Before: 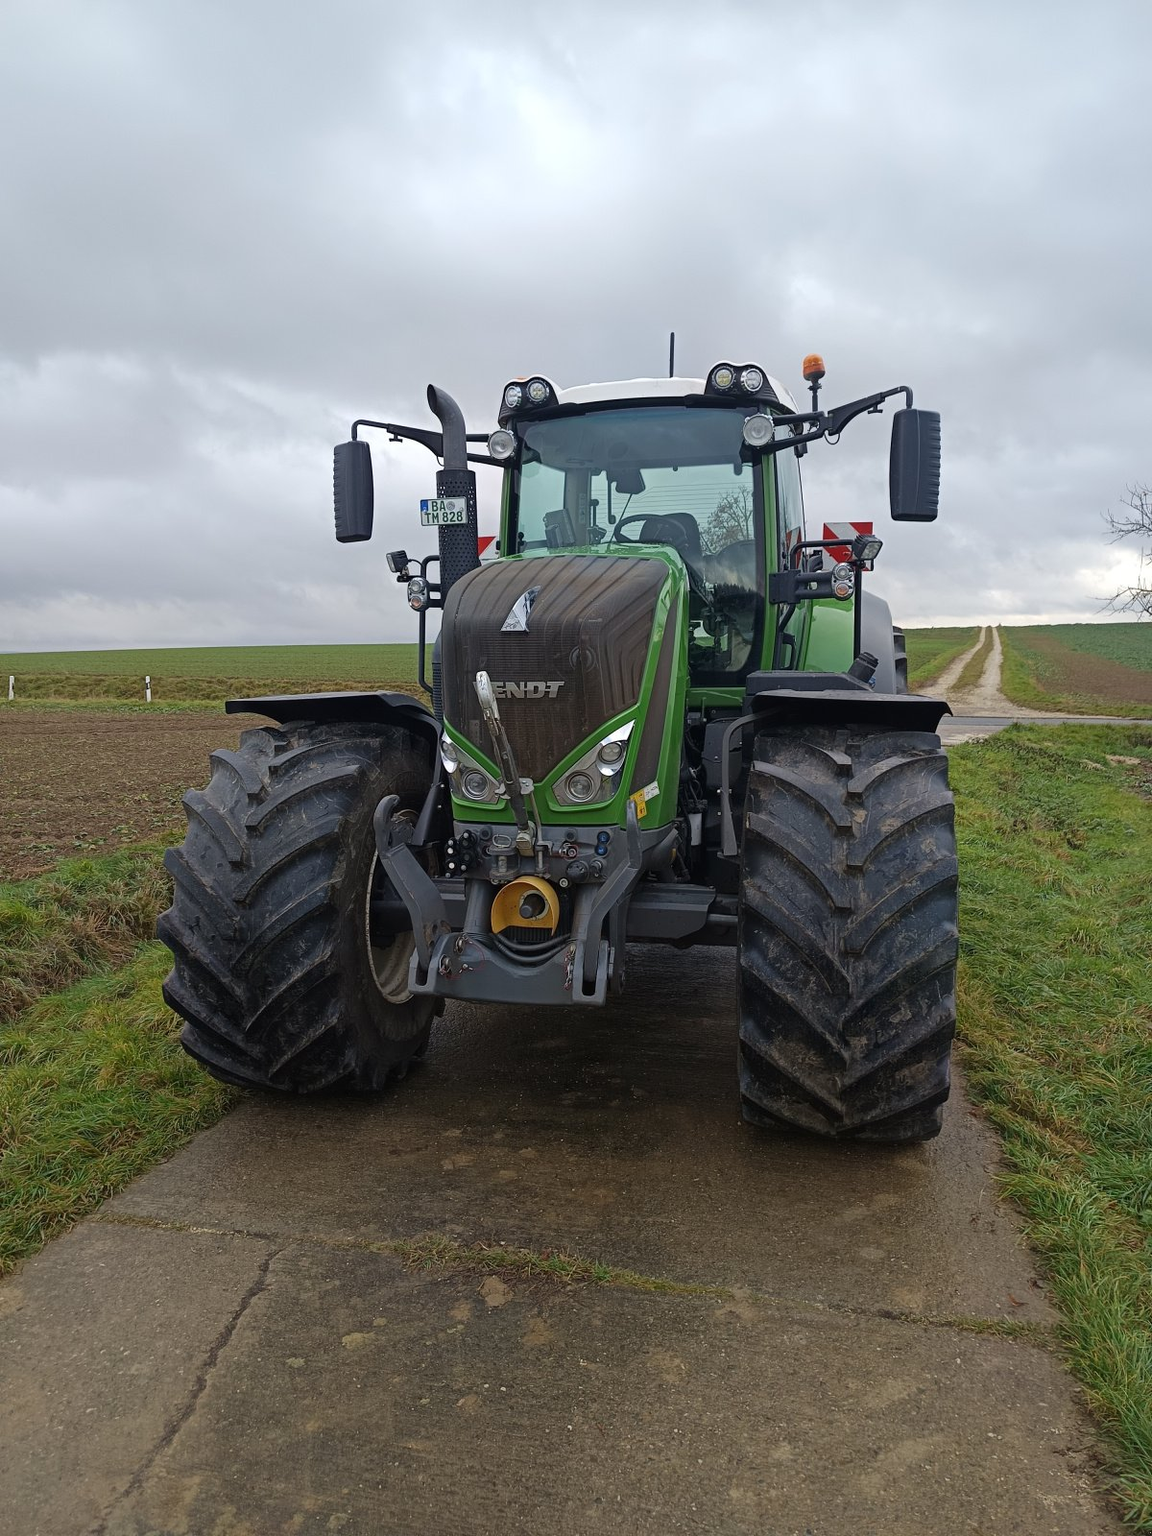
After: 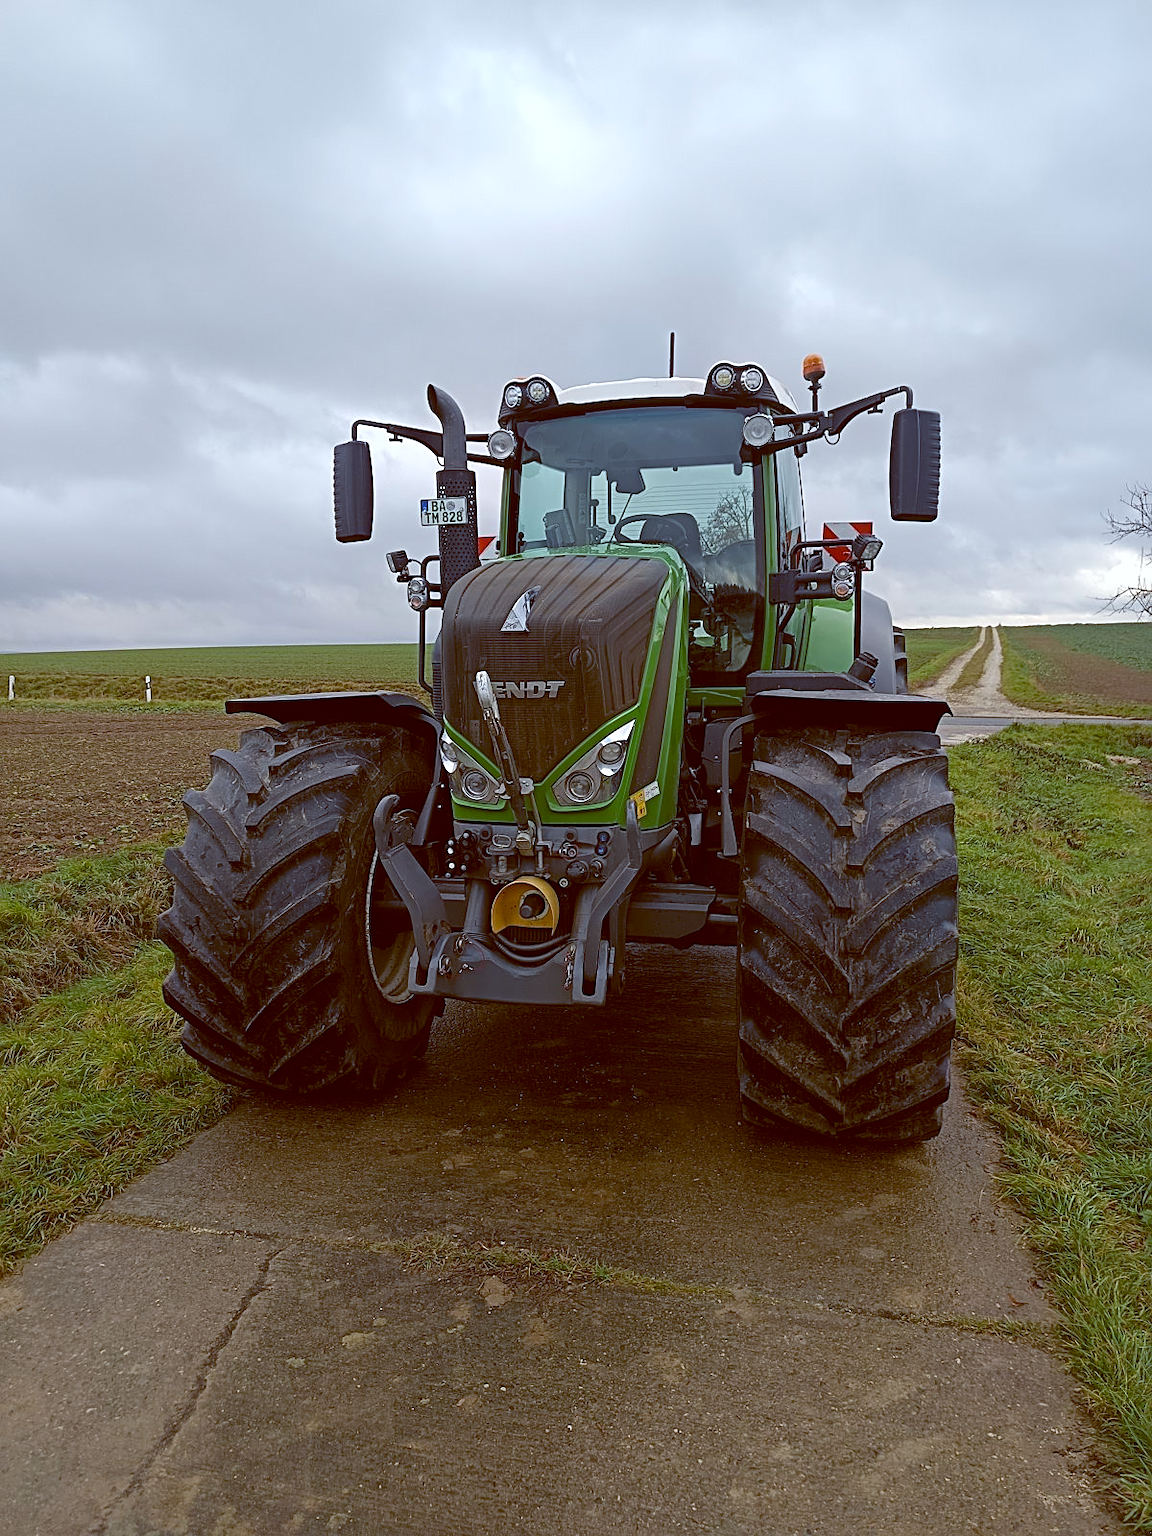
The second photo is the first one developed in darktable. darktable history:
color balance: lift [1, 1.015, 1.004, 0.985], gamma [1, 0.958, 0.971, 1.042], gain [1, 0.956, 0.977, 1.044]
sharpen: on, module defaults
